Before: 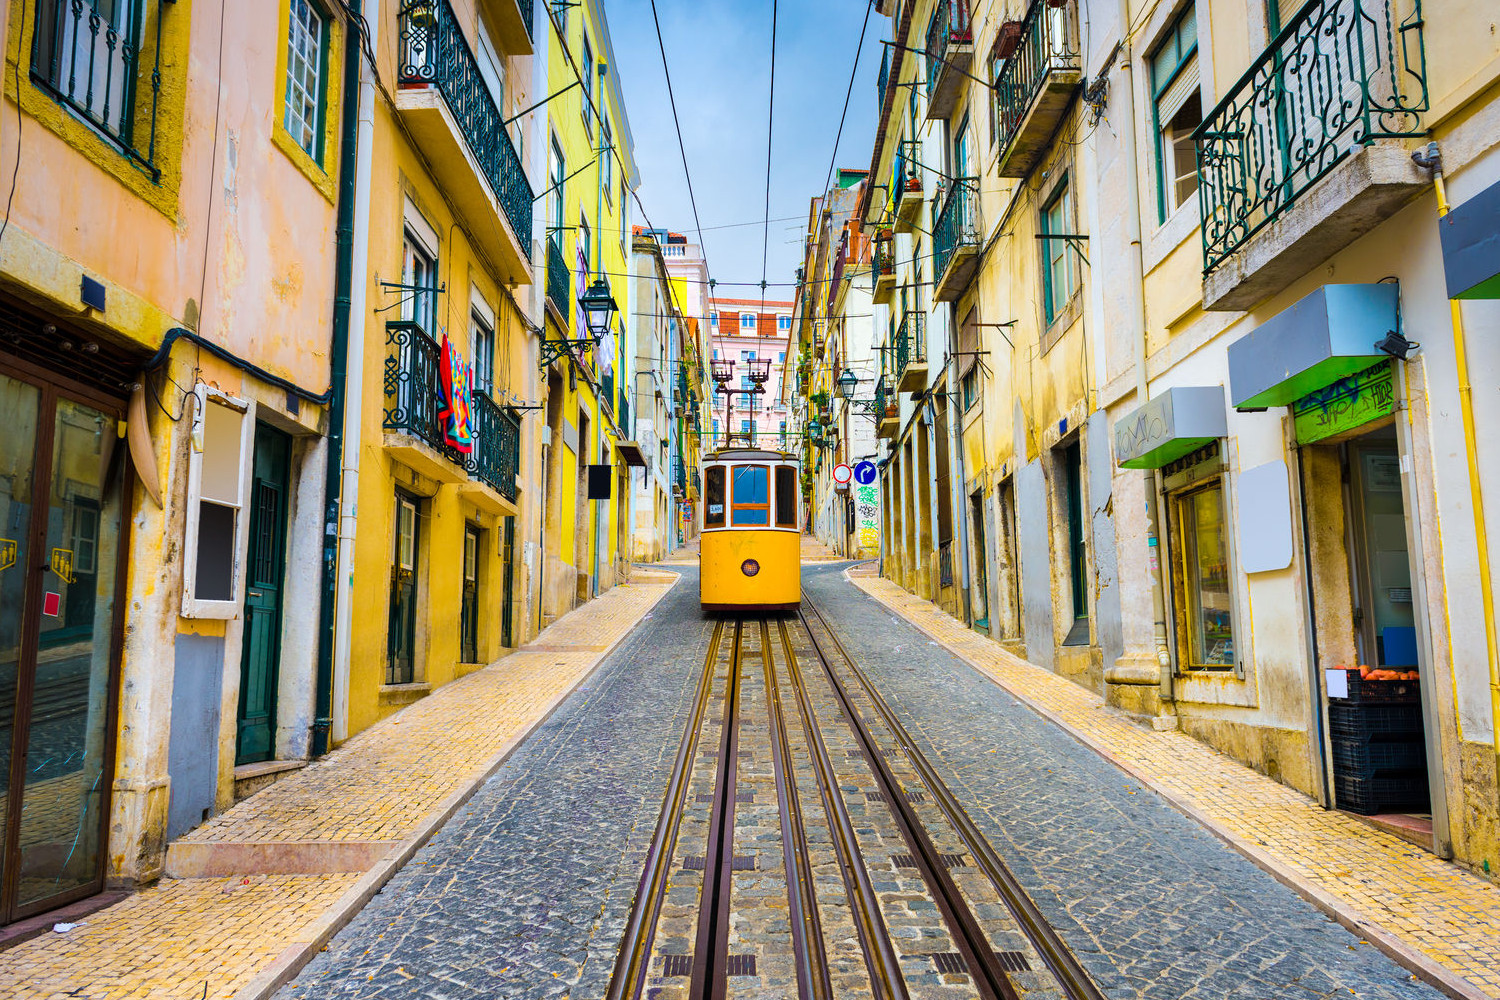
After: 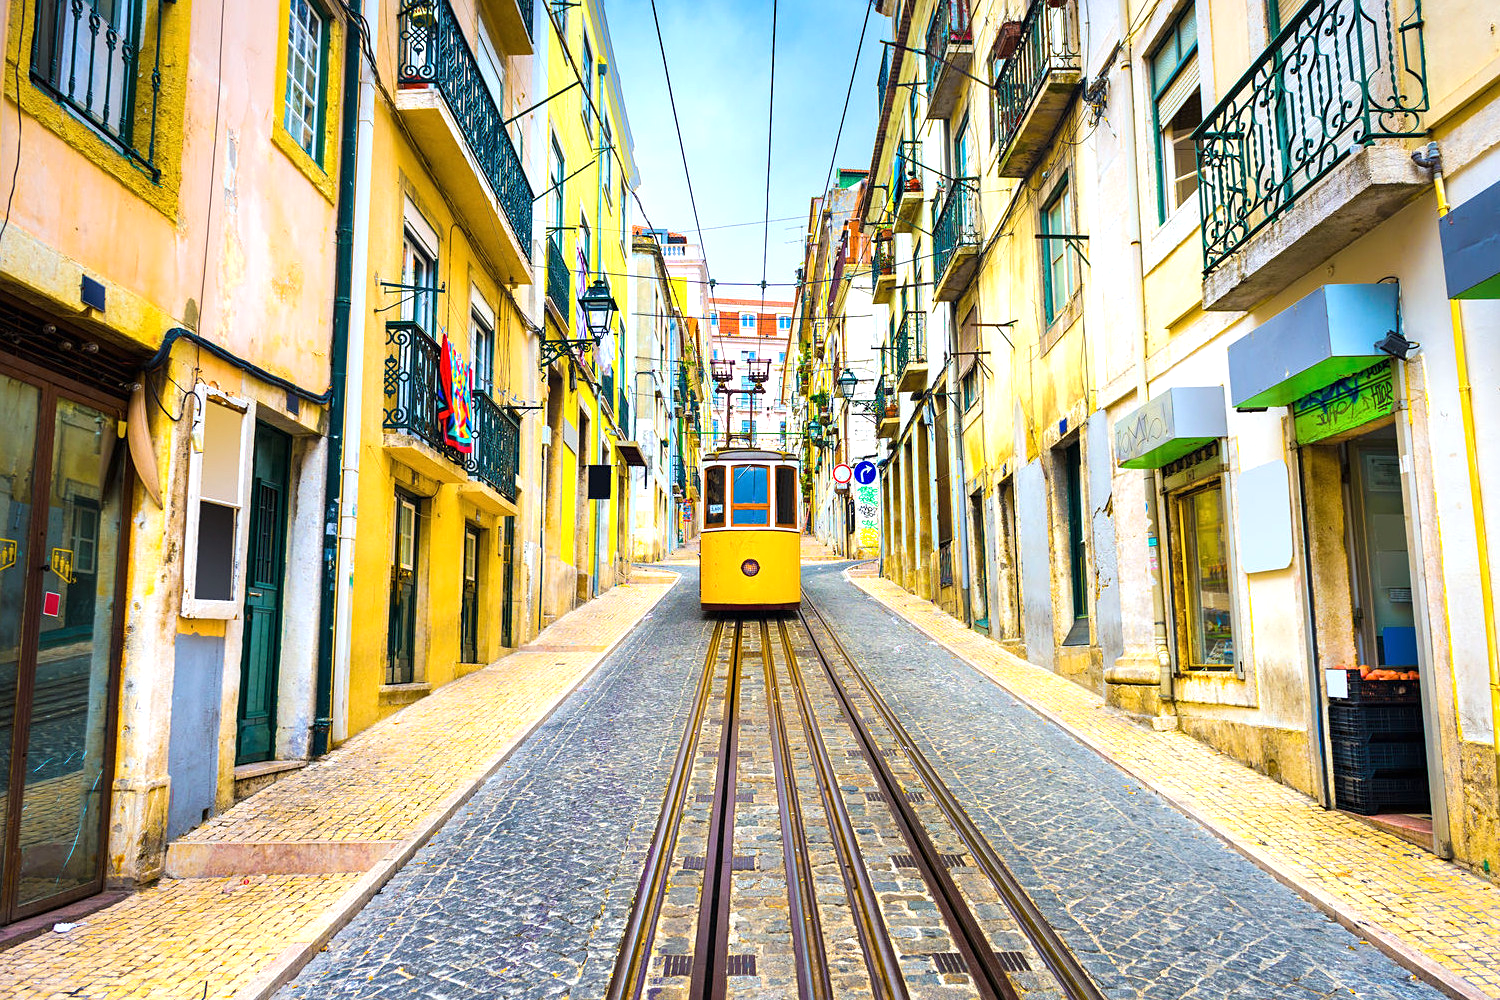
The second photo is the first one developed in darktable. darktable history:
sharpen: amount 0.2
exposure: black level correction 0, exposure 0.6 EV, compensate exposure bias true, compensate highlight preservation false
